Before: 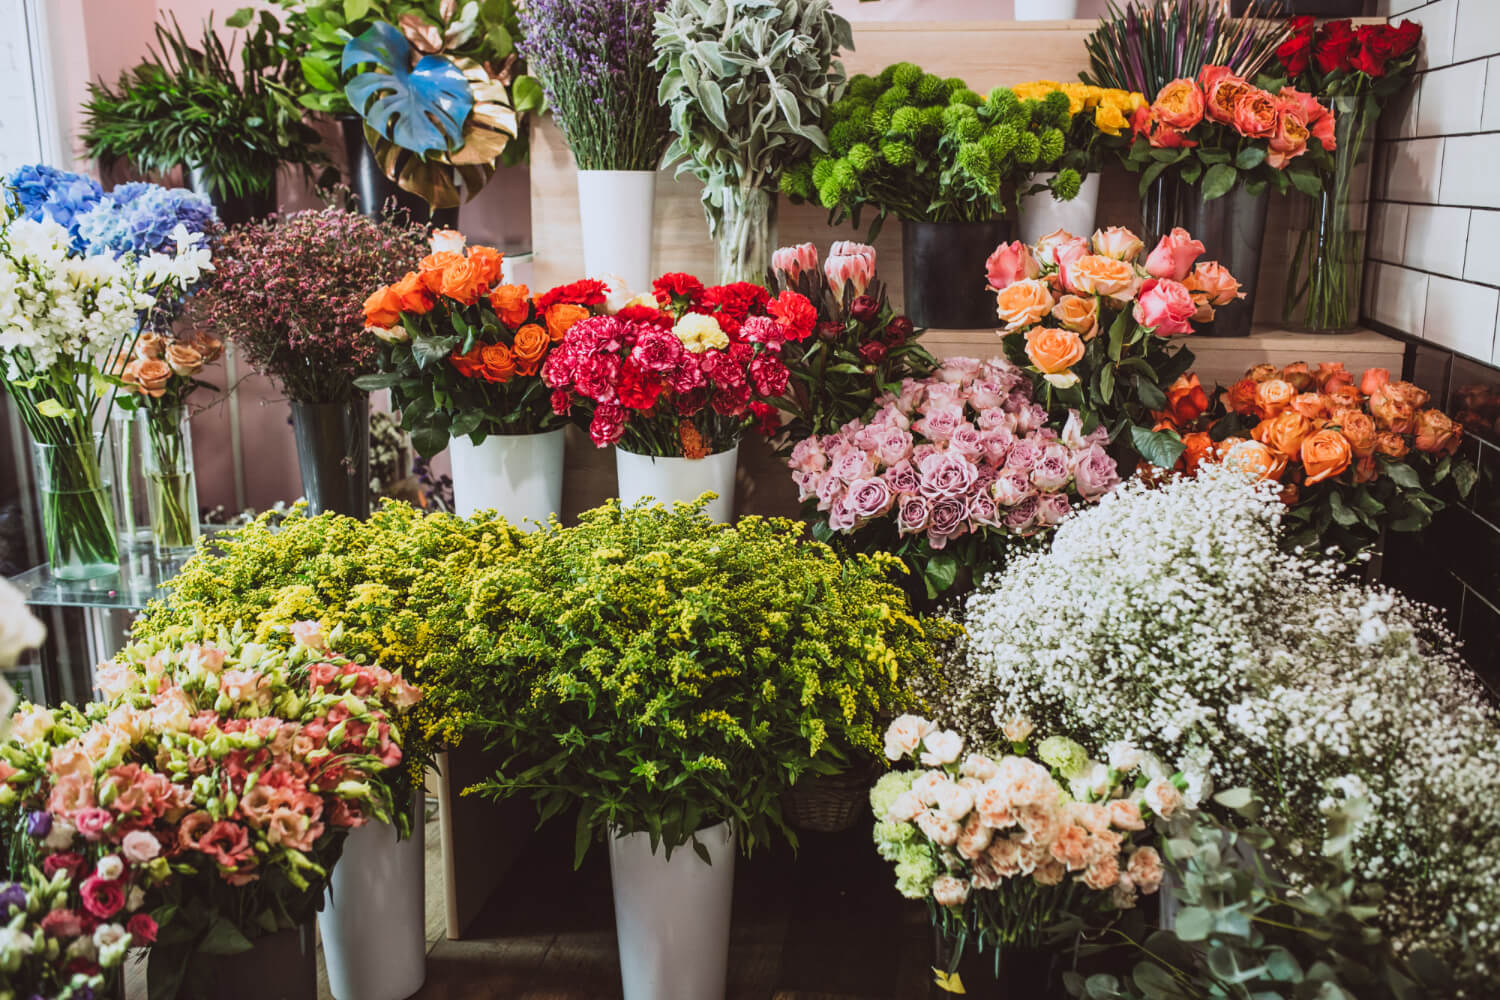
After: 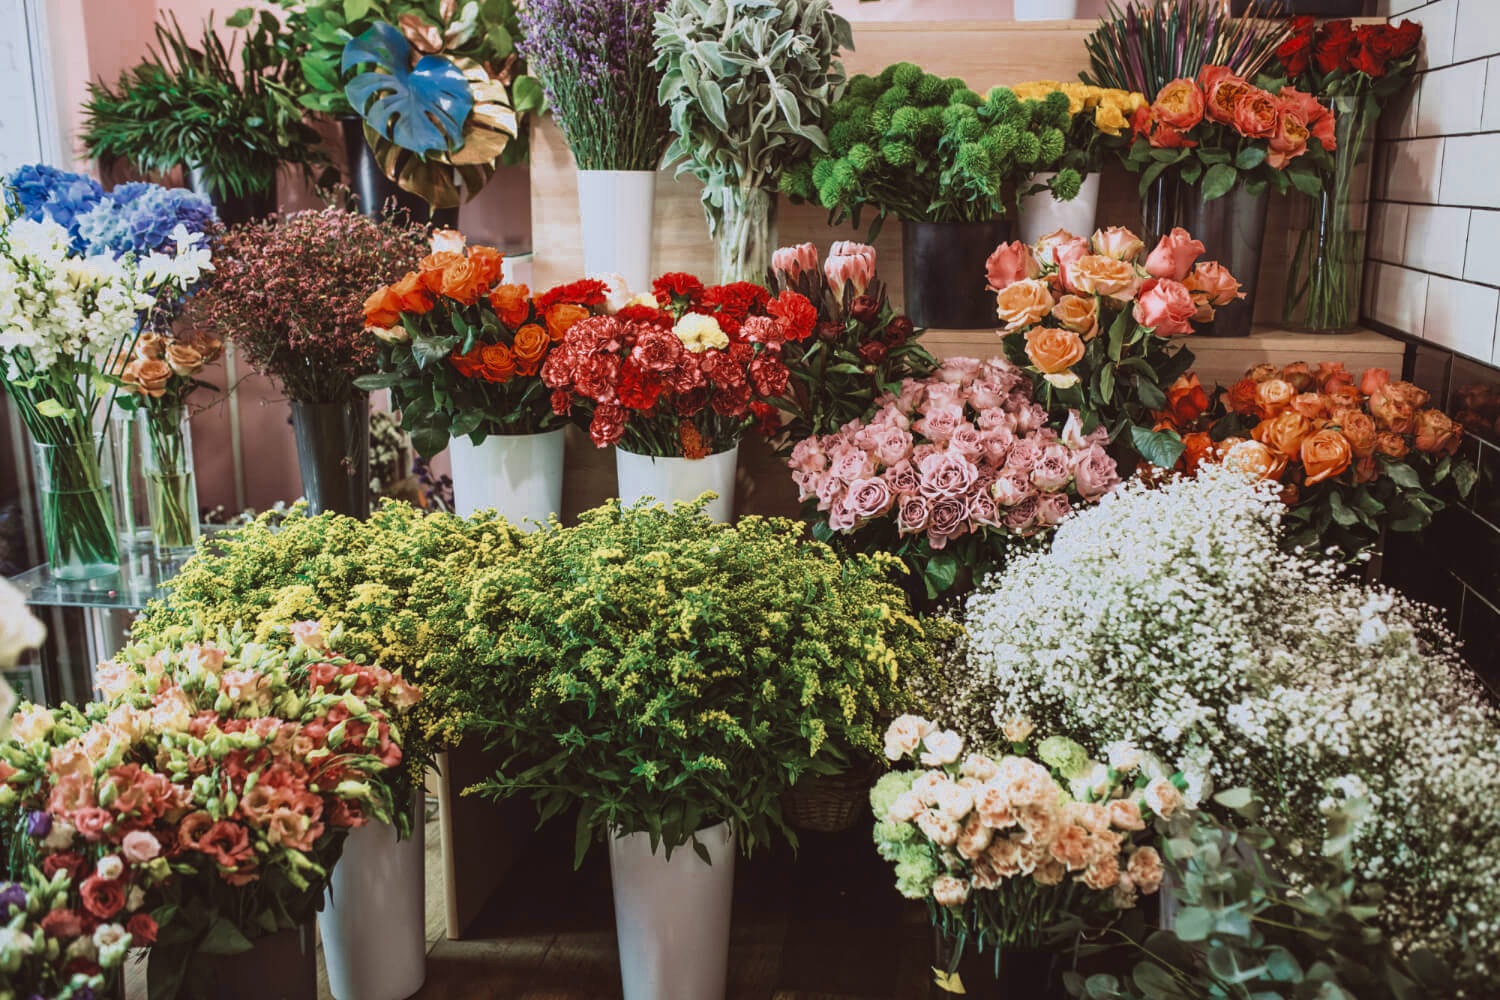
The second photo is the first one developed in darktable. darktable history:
color zones: curves: ch0 [(0, 0.5) (0.125, 0.4) (0.25, 0.5) (0.375, 0.4) (0.5, 0.4) (0.625, 0.35) (0.75, 0.35) (0.875, 0.5)]; ch1 [(0, 0.35) (0.125, 0.45) (0.25, 0.35) (0.375, 0.35) (0.5, 0.35) (0.625, 0.35) (0.75, 0.45) (0.875, 0.35)]; ch2 [(0, 0.6) (0.125, 0.5) (0.25, 0.5) (0.375, 0.6) (0.5, 0.6) (0.625, 0.5) (0.75, 0.5) (0.875, 0.5)]
velvia: strength 44.85%
